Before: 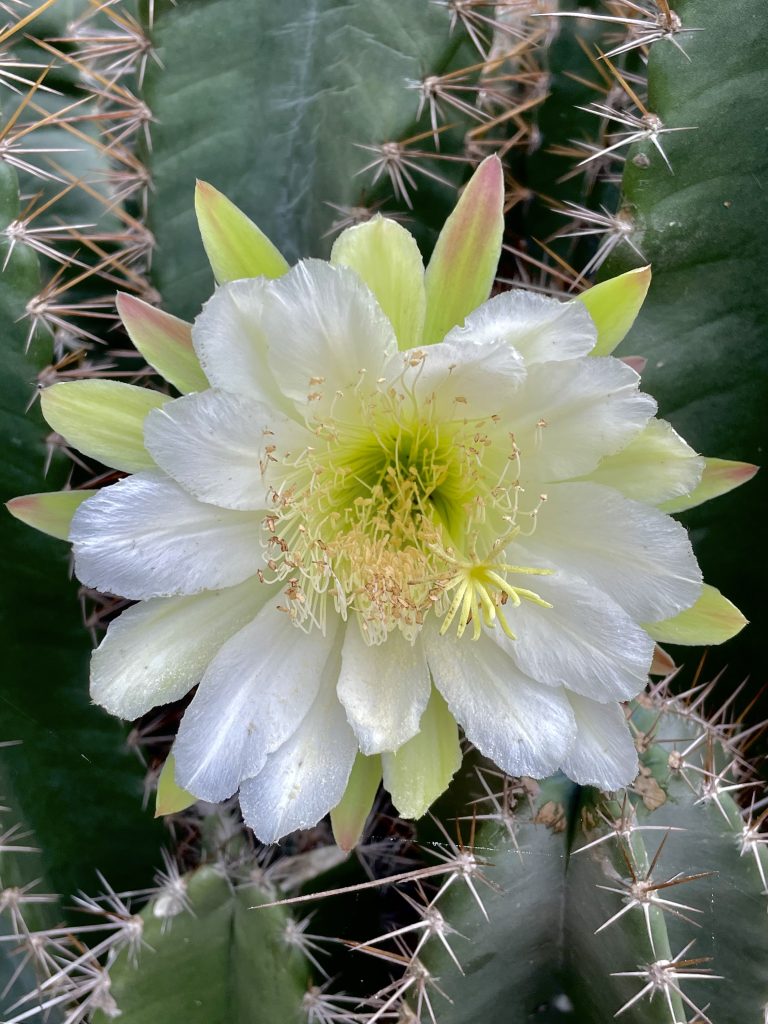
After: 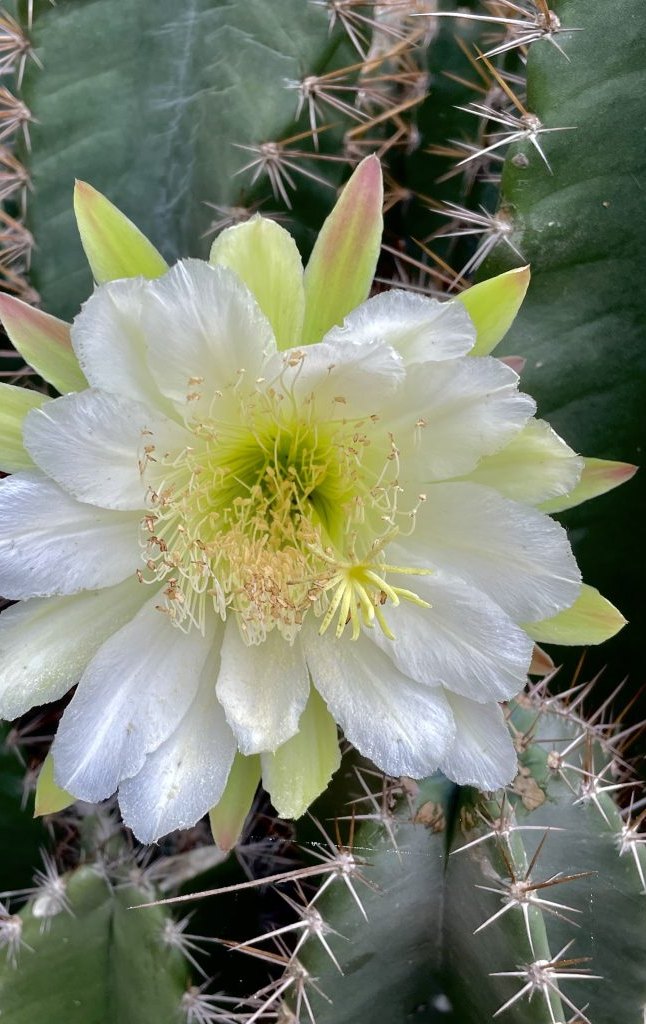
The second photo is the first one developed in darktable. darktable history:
crop: left 15.879%
